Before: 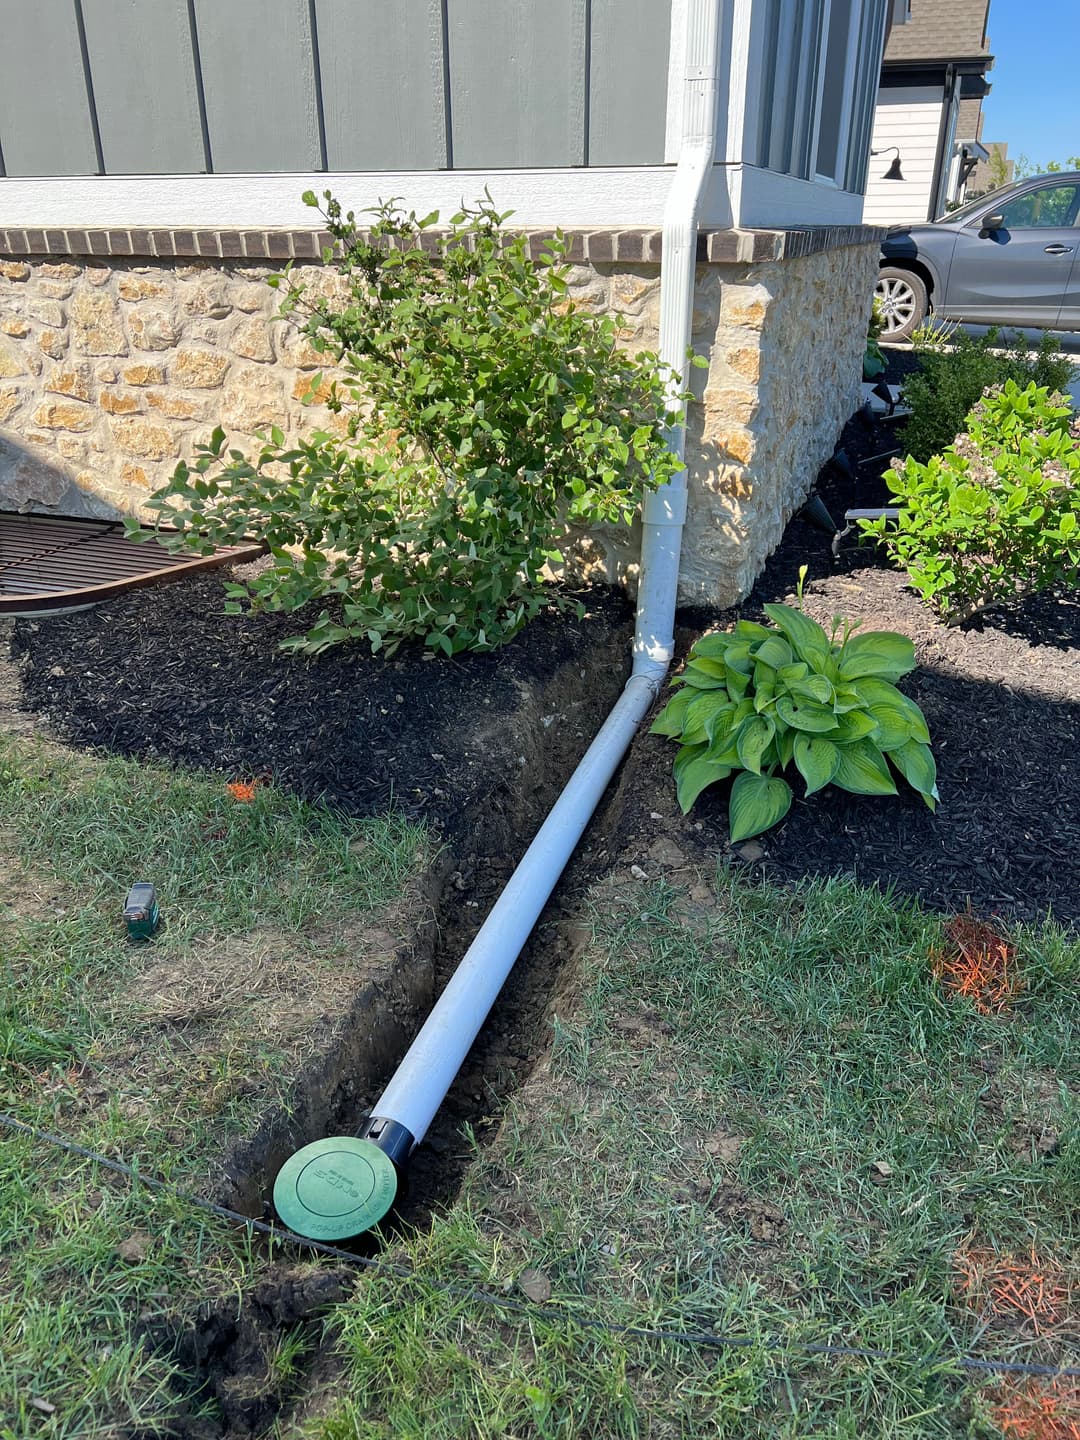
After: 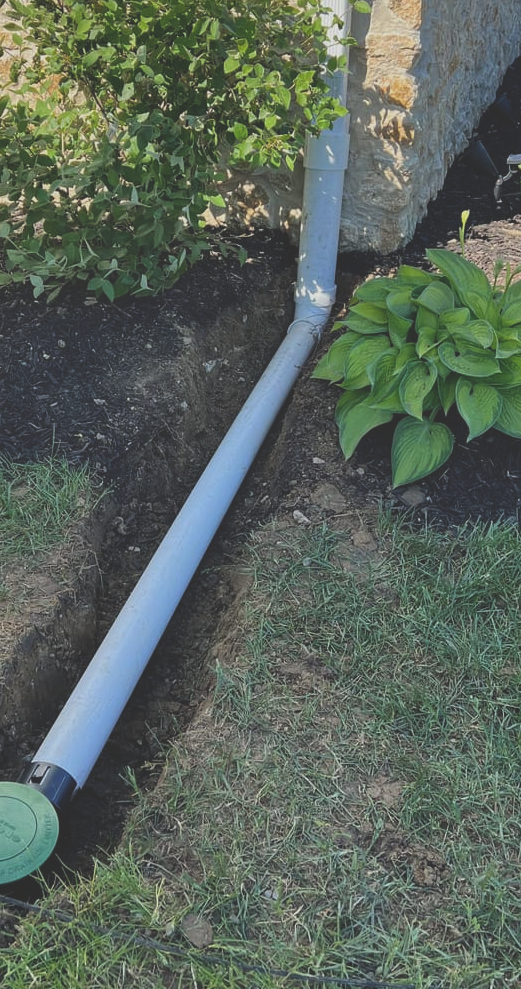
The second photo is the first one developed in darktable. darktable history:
exposure: black level correction -0.036, exposure -0.497 EV, compensate highlight preservation false
tone equalizer: on, module defaults
shadows and highlights: soften with gaussian
crop: left 31.379%, top 24.658%, right 20.326%, bottom 6.628%
